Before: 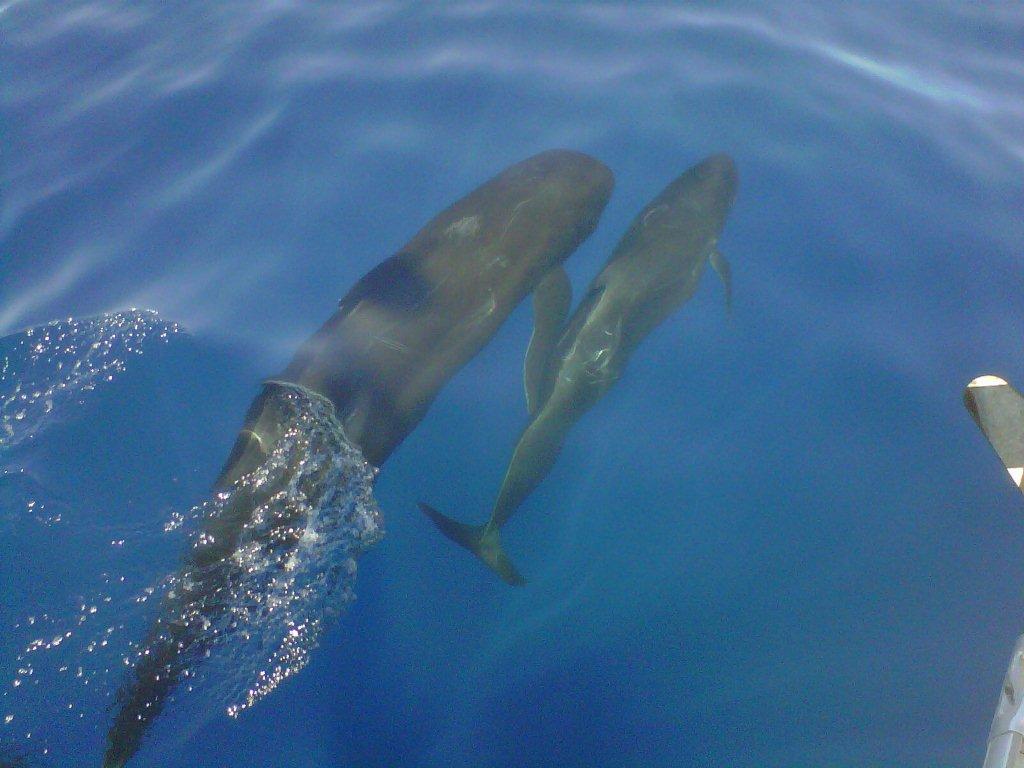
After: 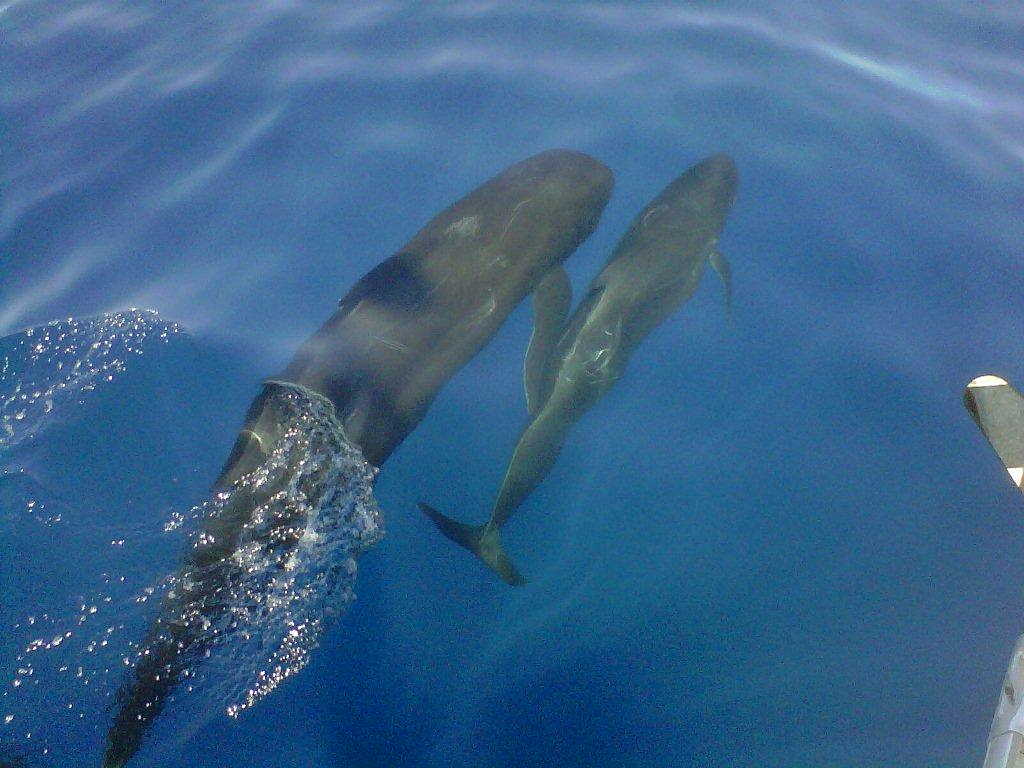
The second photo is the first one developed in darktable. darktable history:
fill light: exposure -2 EV, width 8.6
sharpen: amount 0.2
